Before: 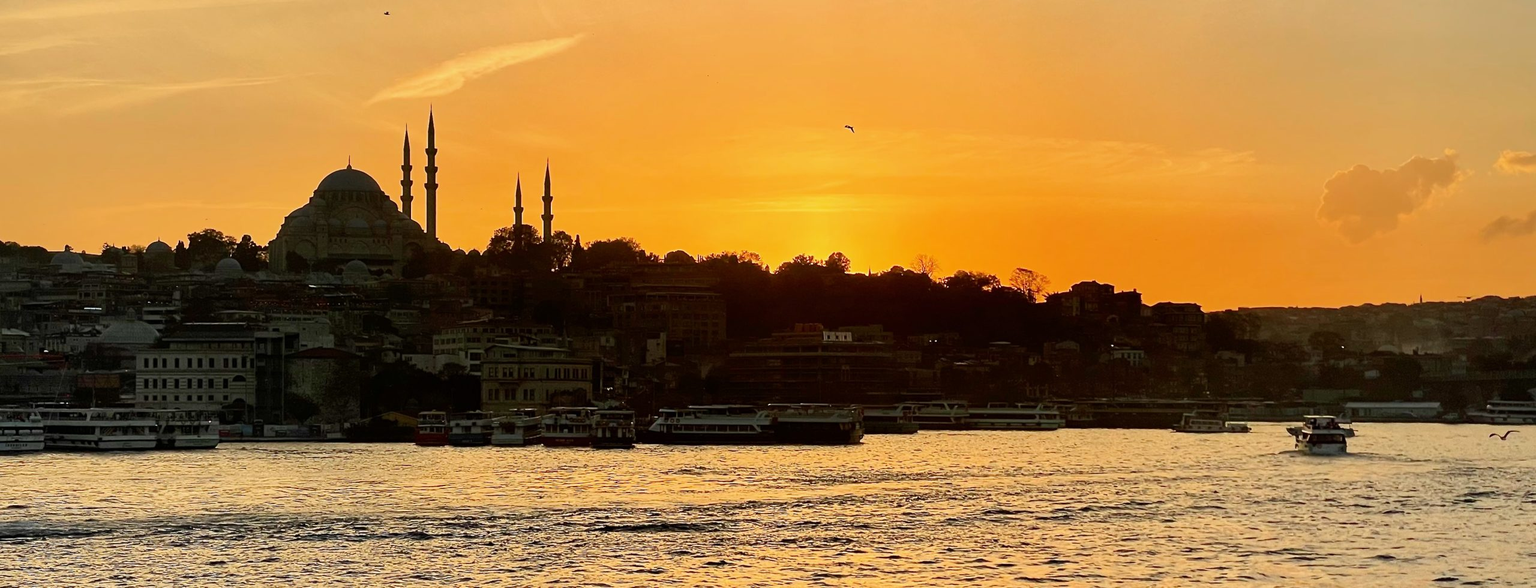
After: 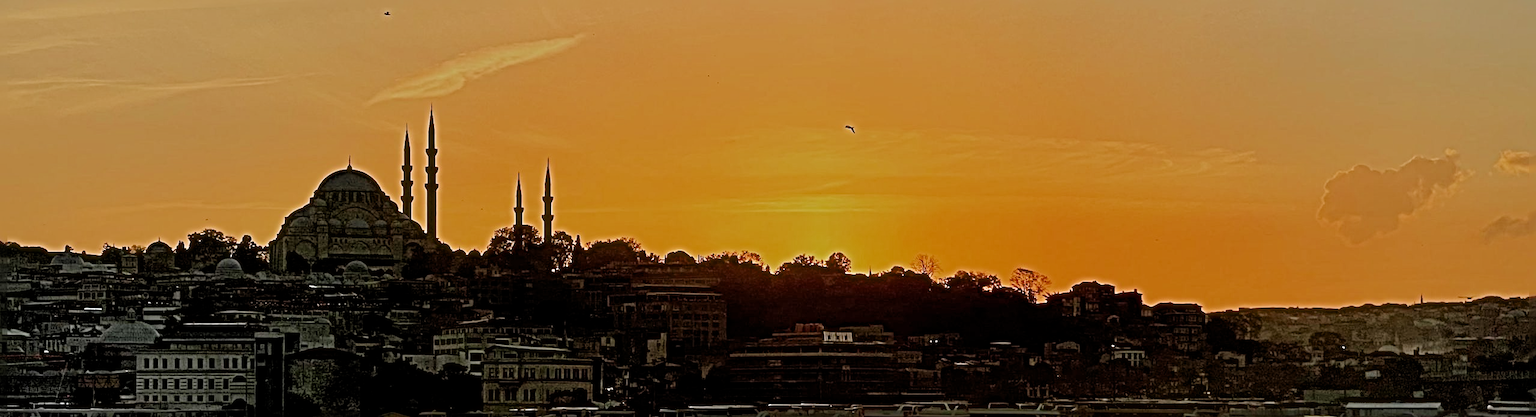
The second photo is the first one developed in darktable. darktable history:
sharpen: radius 6.274, amount 1.815, threshold 0.037
crop: right 0%, bottom 29.047%
filmic rgb: black relative exposure -7.05 EV, white relative exposure 6.03 EV, target black luminance 0%, hardness 2.74, latitude 60.89%, contrast 0.689, highlights saturation mix 11.07%, shadows ↔ highlights balance -0.046%, add noise in highlights 0.001, color science v3 (2019), use custom middle-gray values true, contrast in highlights soft
